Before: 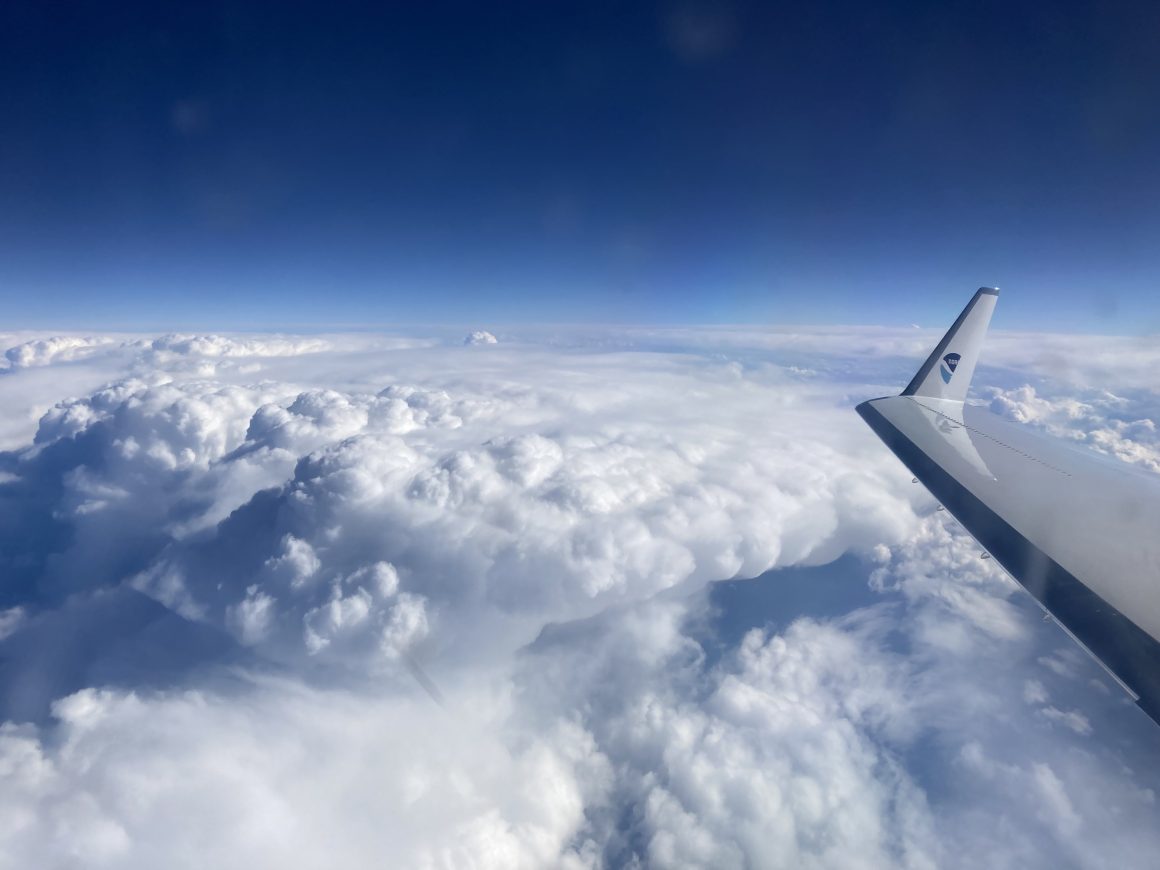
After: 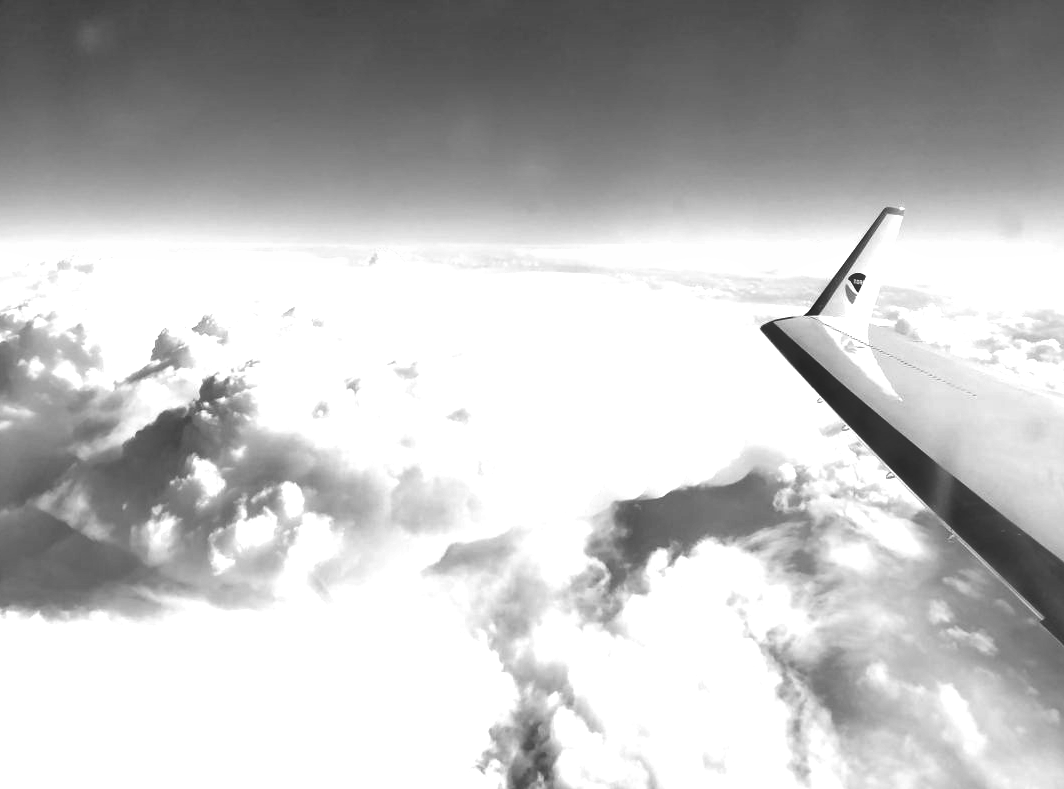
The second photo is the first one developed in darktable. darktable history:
rgb levels: levels [[0.013, 0.434, 0.89], [0, 0.5, 1], [0, 0.5, 1]]
monochrome: on, module defaults
crop and rotate: left 8.262%, top 9.226%
exposure: black level correction 0, exposure 1.173 EV, compensate exposure bias true, compensate highlight preservation false
shadows and highlights: highlights color adjustment 0%, low approximation 0.01, soften with gaussian
color correction: highlights a* -5.3, highlights b* 9.8, shadows a* 9.8, shadows b* 24.26
